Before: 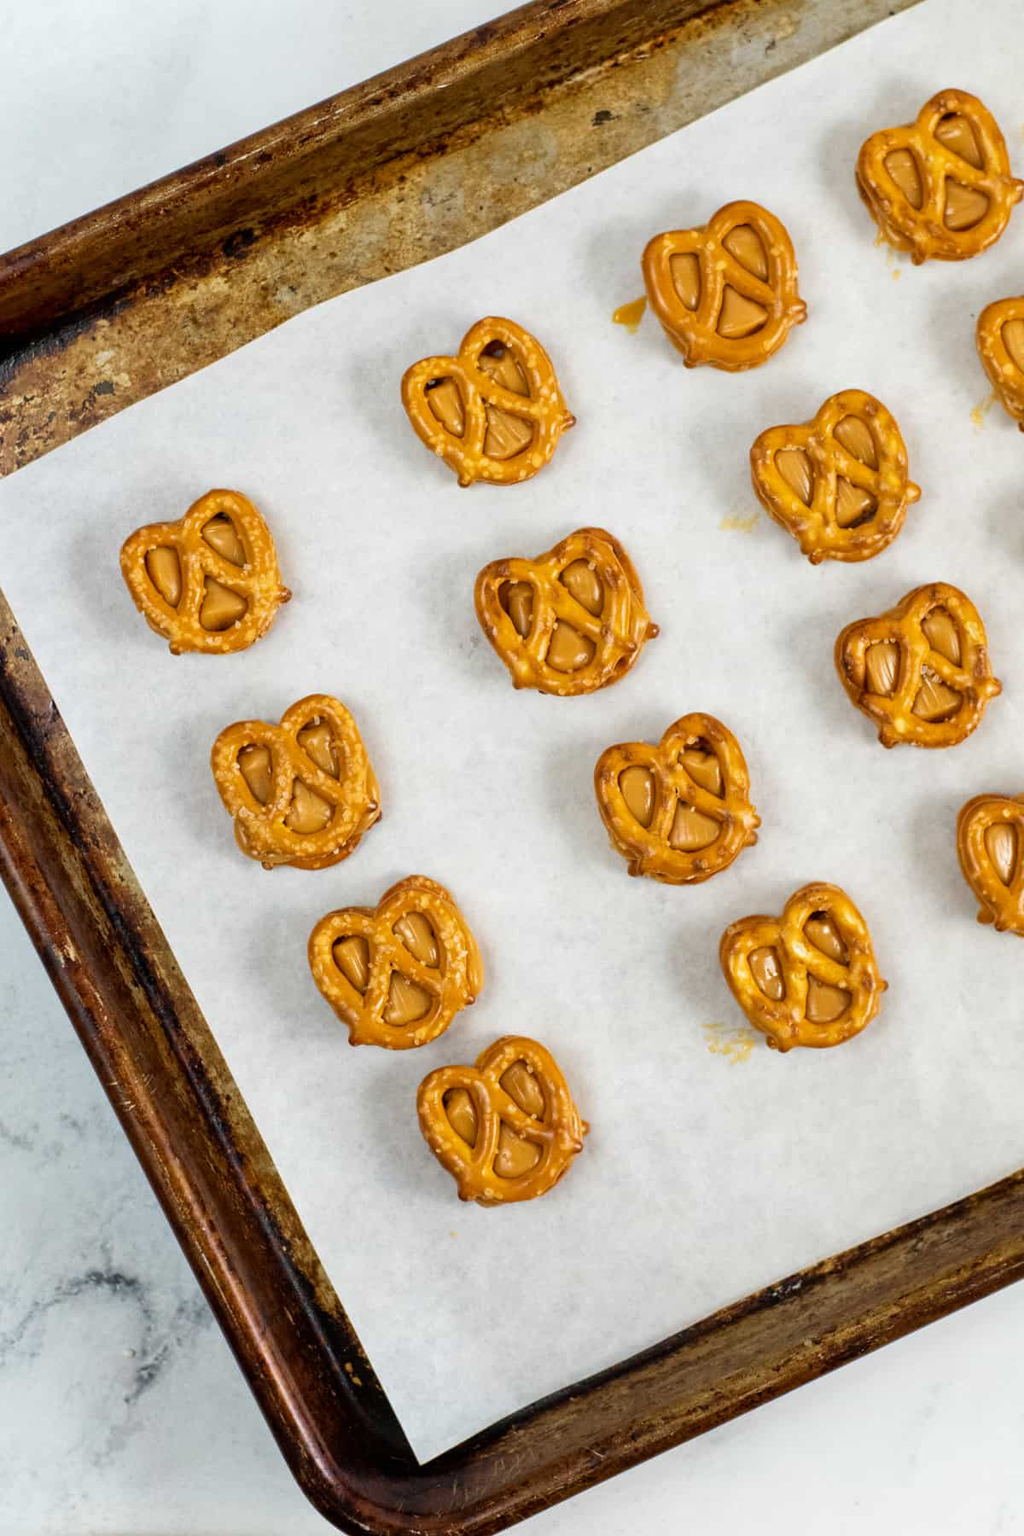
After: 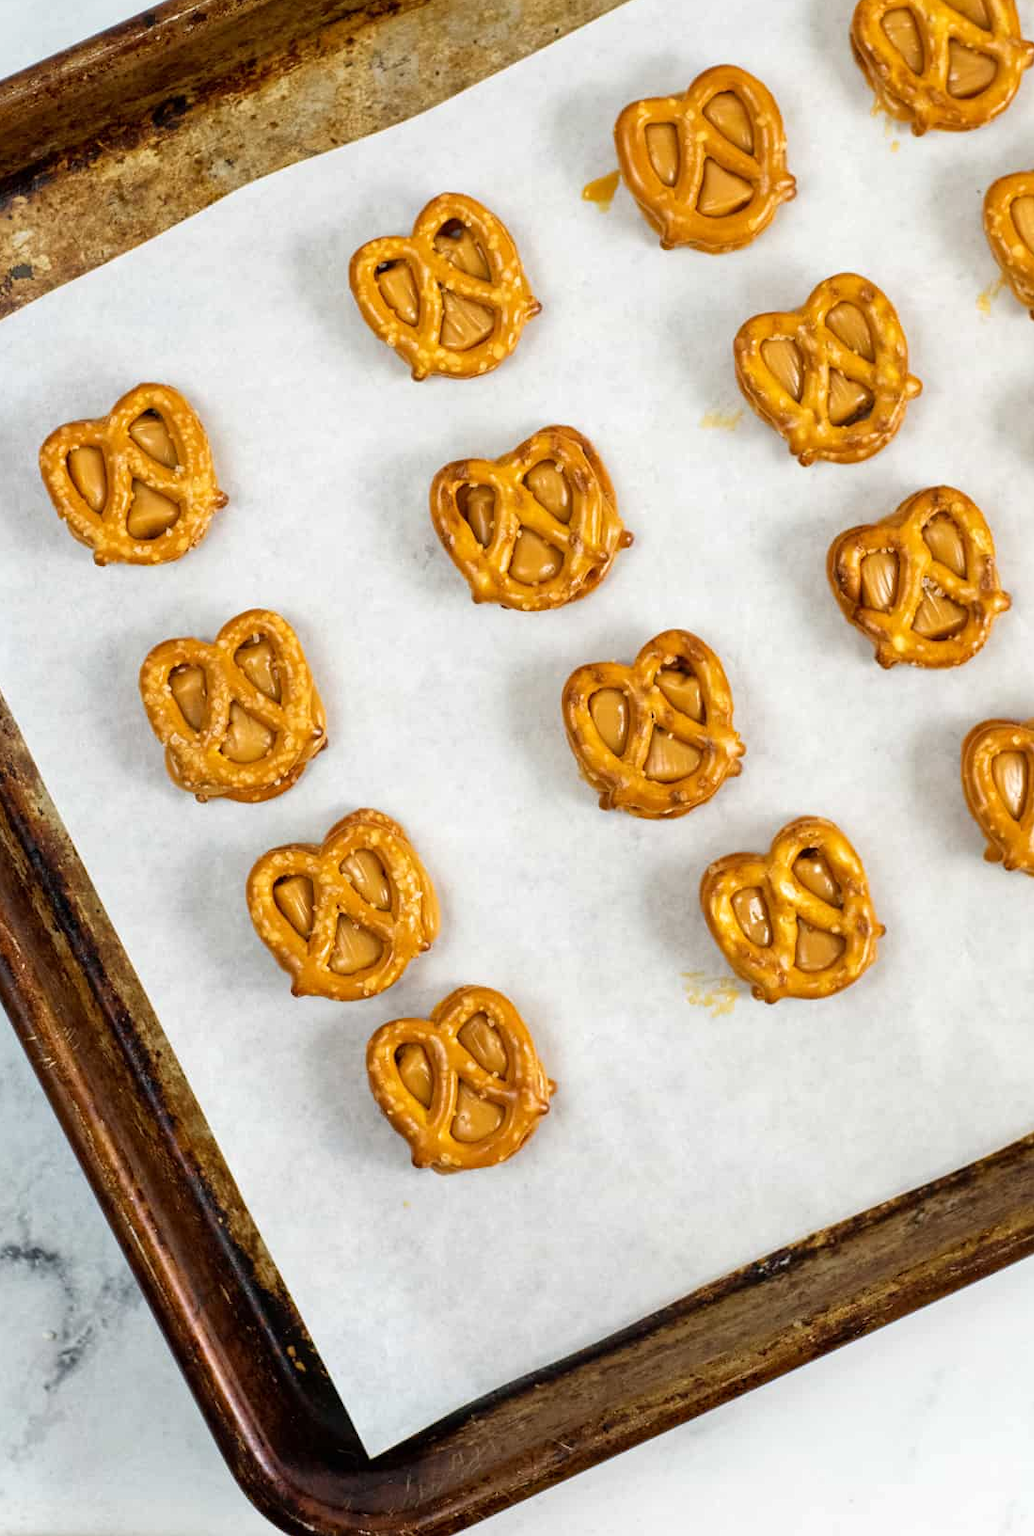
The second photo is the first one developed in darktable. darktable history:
crop and rotate: left 8.262%, top 9.226%
exposure: exposure 0.127 EV, compensate highlight preservation false
